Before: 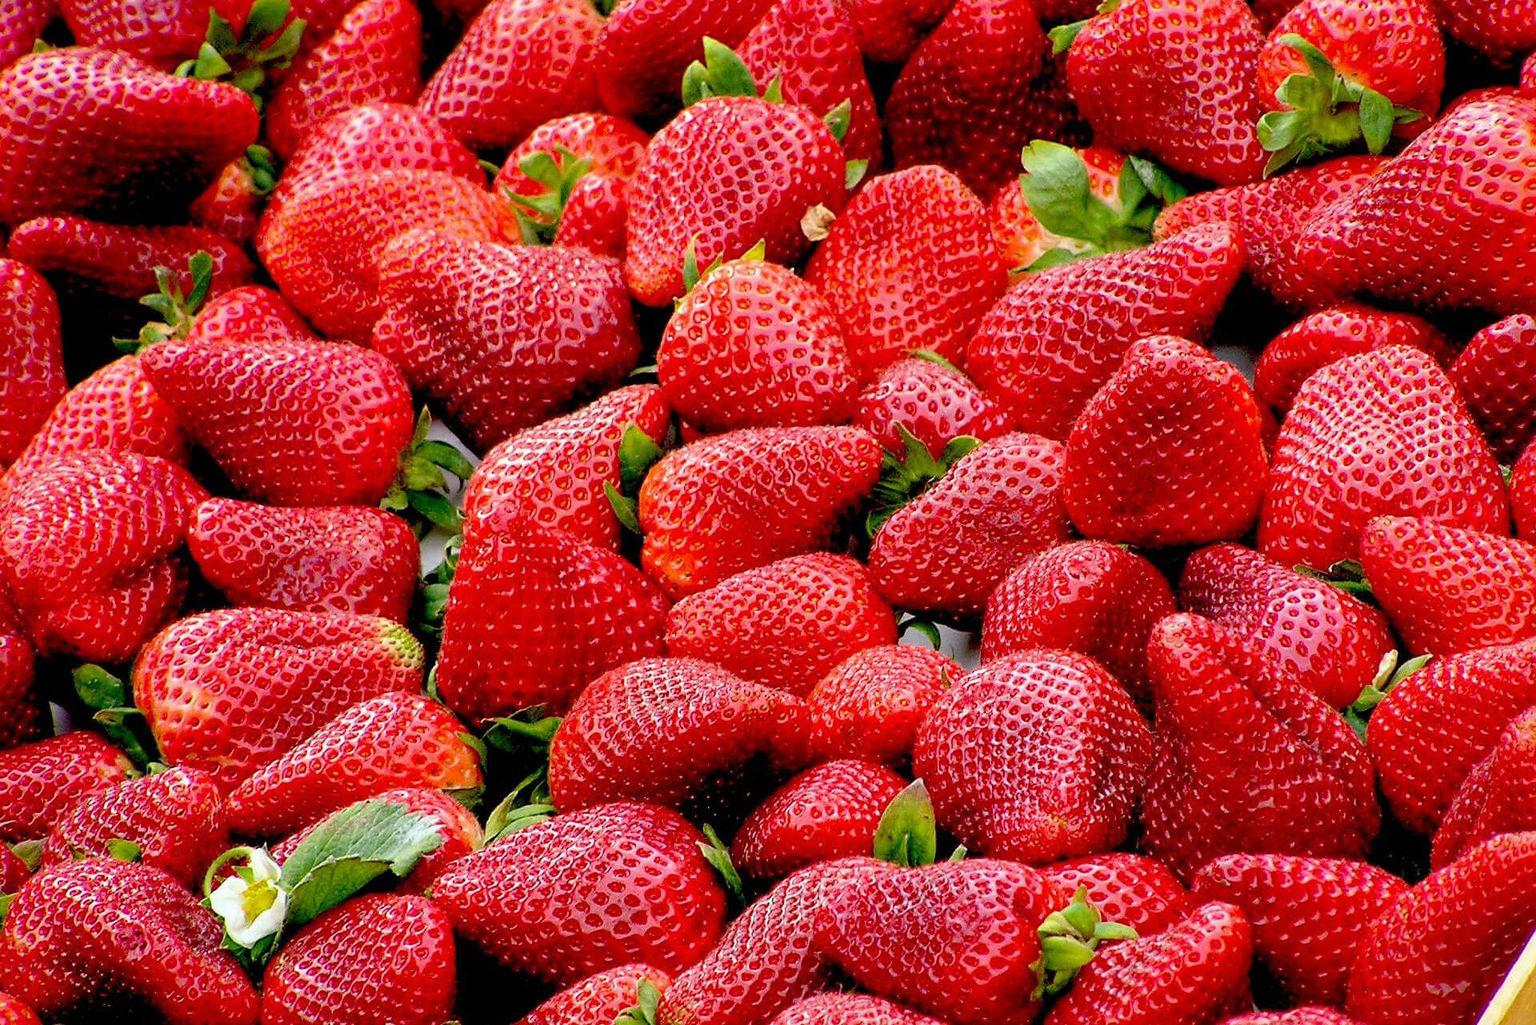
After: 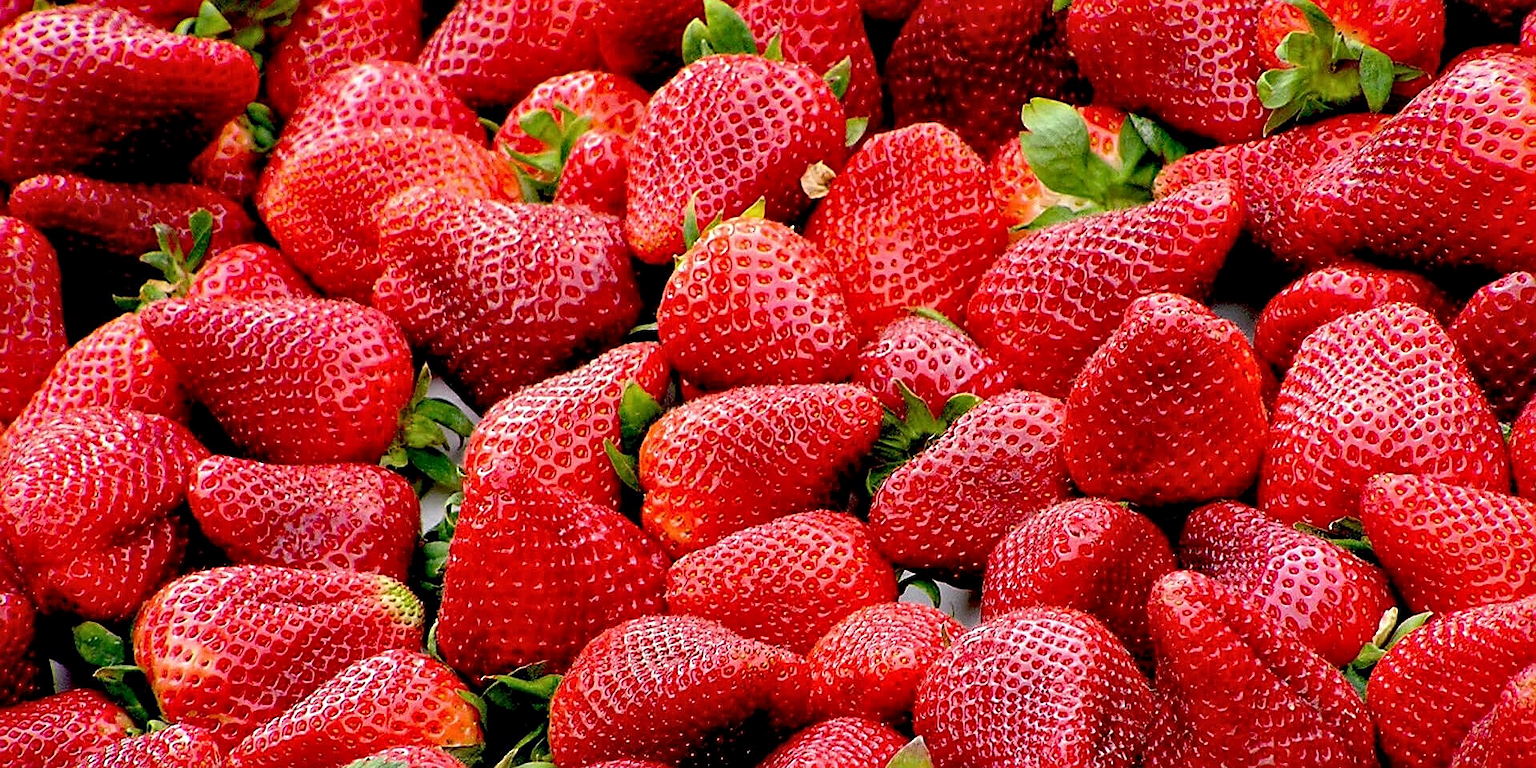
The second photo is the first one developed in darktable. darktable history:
crop: top 4.185%, bottom 20.849%
sharpen: amount 0.49
local contrast: mode bilateral grid, contrast 21, coarseness 49, detail 119%, midtone range 0.2
shadows and highlights: radius 332.12, shadows 53.34, highlights -99.47, compress 94.57%, highlights color adjustment 72.4%, soften with gaussian
